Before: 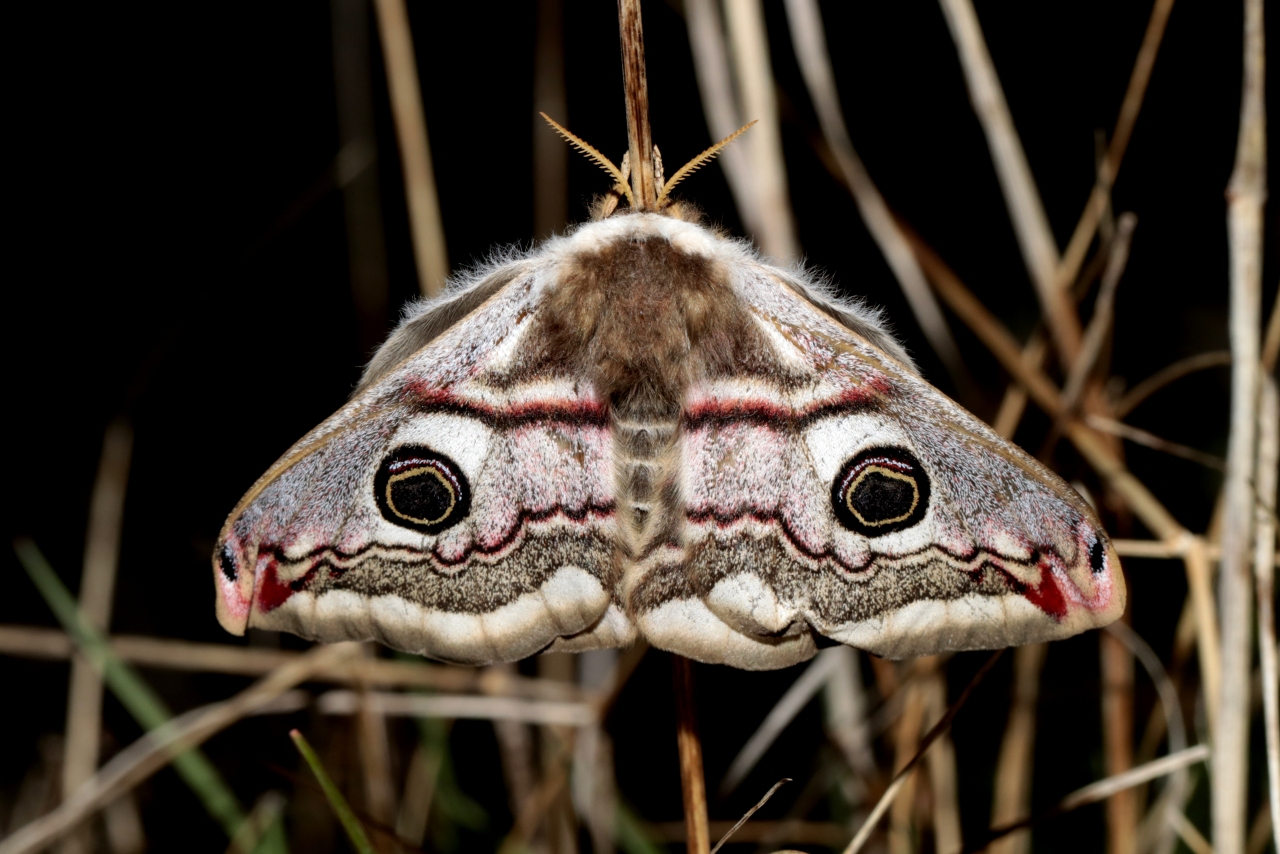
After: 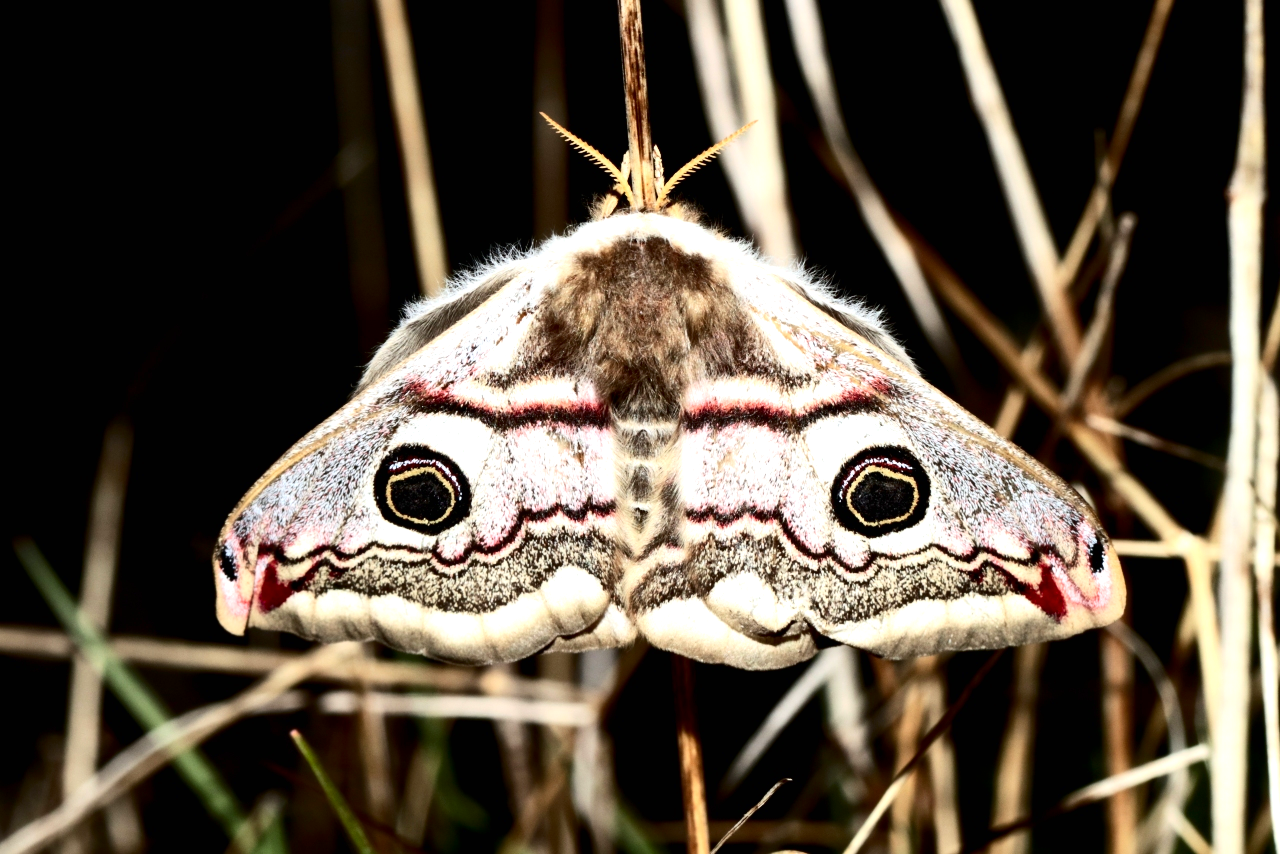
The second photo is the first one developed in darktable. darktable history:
exposure: black level correction 0, exposure 1 EV, compensate exposure bias true, compensate highlight preservation false
white balance: red 0.978, blue 0.999
contrast brightness saturation: contrast 0.28
